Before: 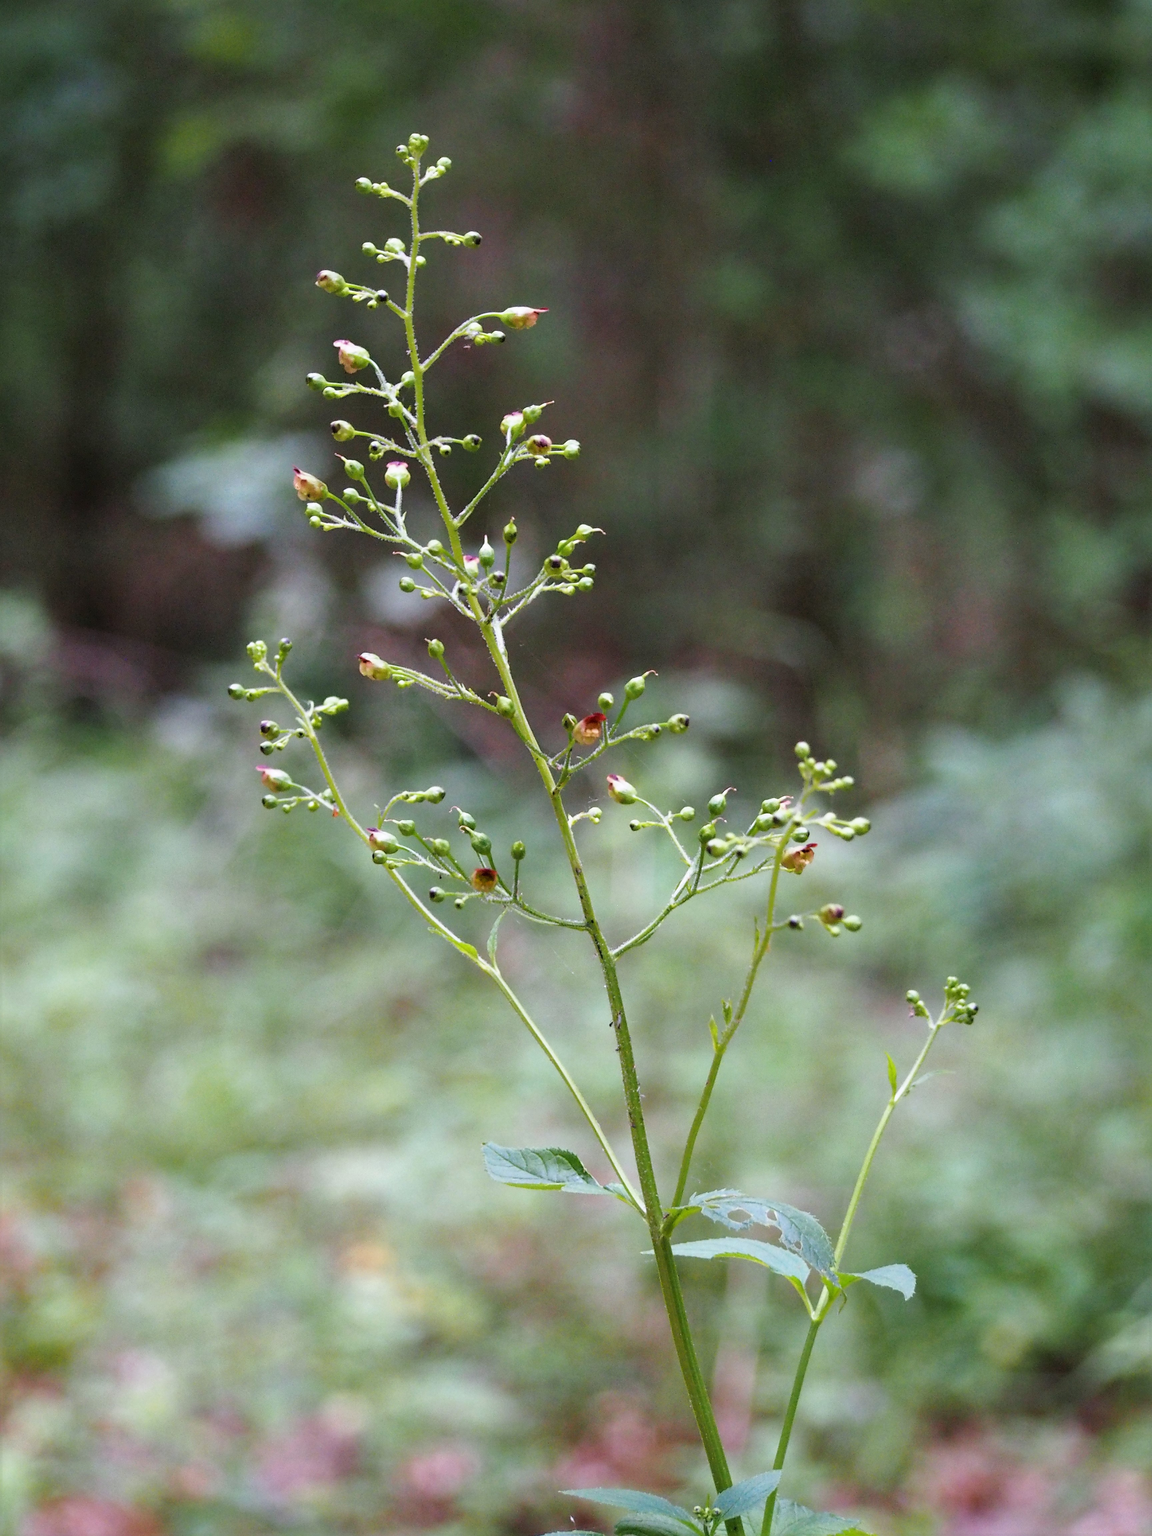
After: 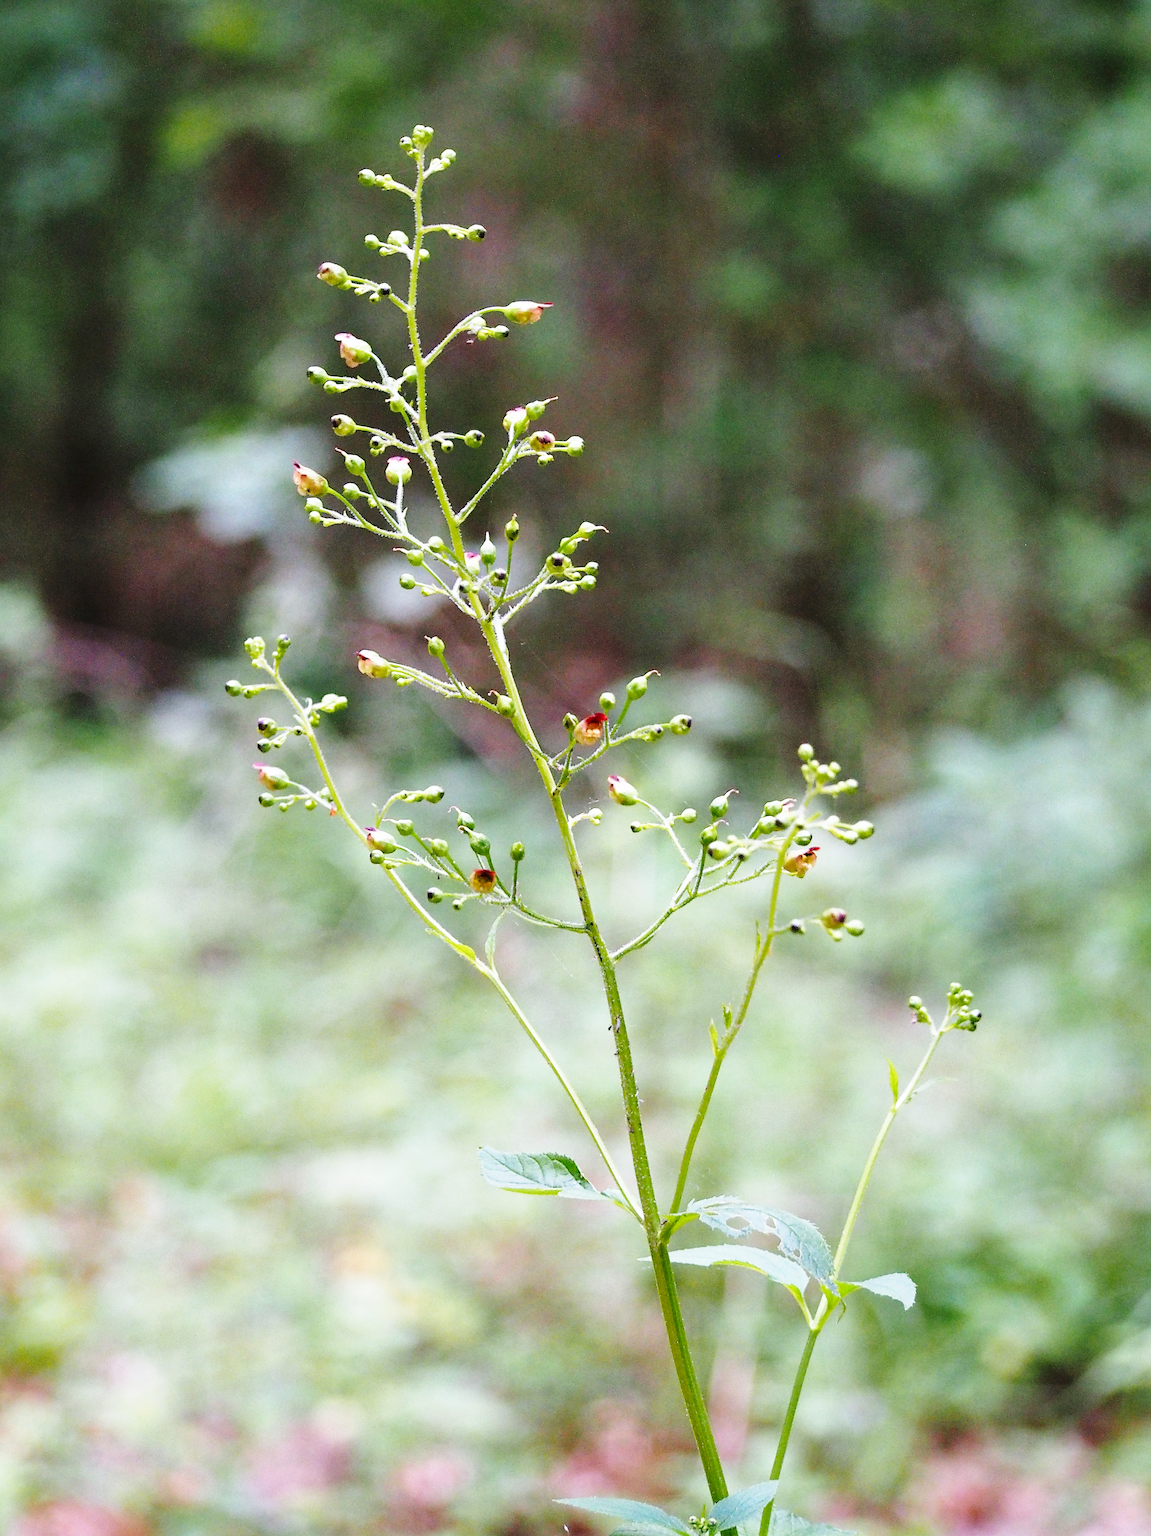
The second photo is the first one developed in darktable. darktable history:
sharpen: on, module defaults
crop and rotate: angle -0.498°
base curve: curves: ch0 [(0, 0) (0.028, 0.03) (0.121, 0.232) (0.46, 0.748) (0.859, 0.968) (1, 1)], preserve colors none
